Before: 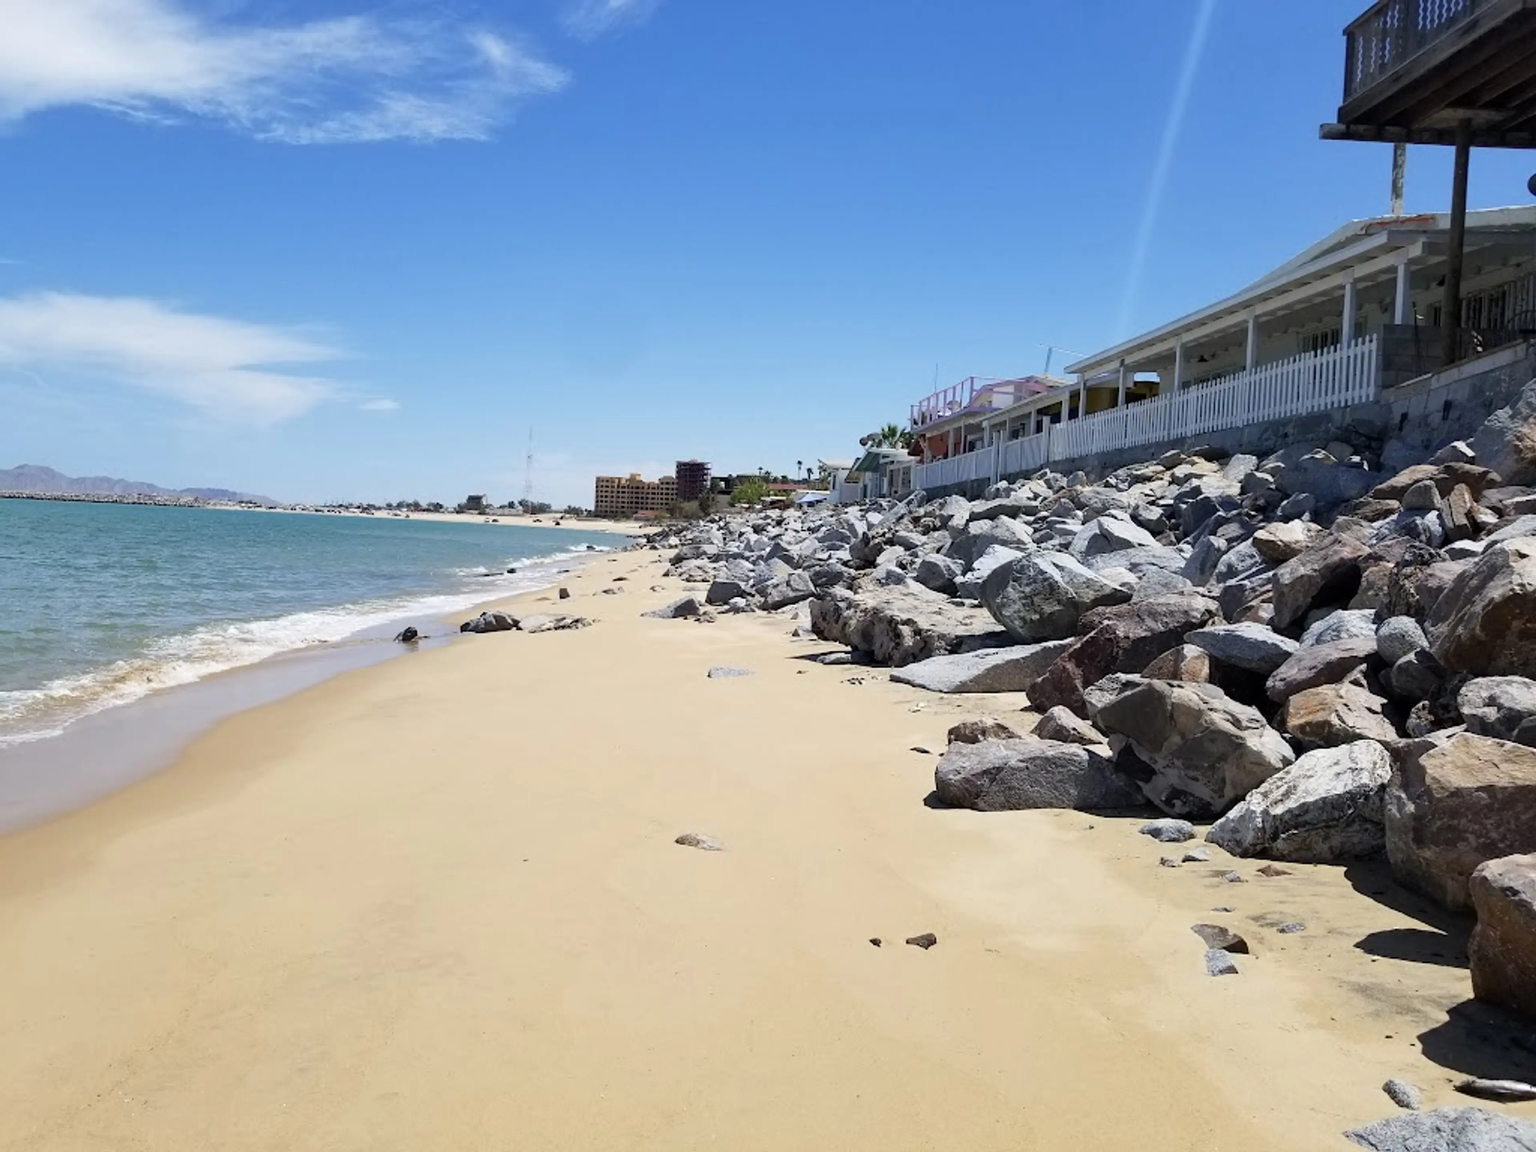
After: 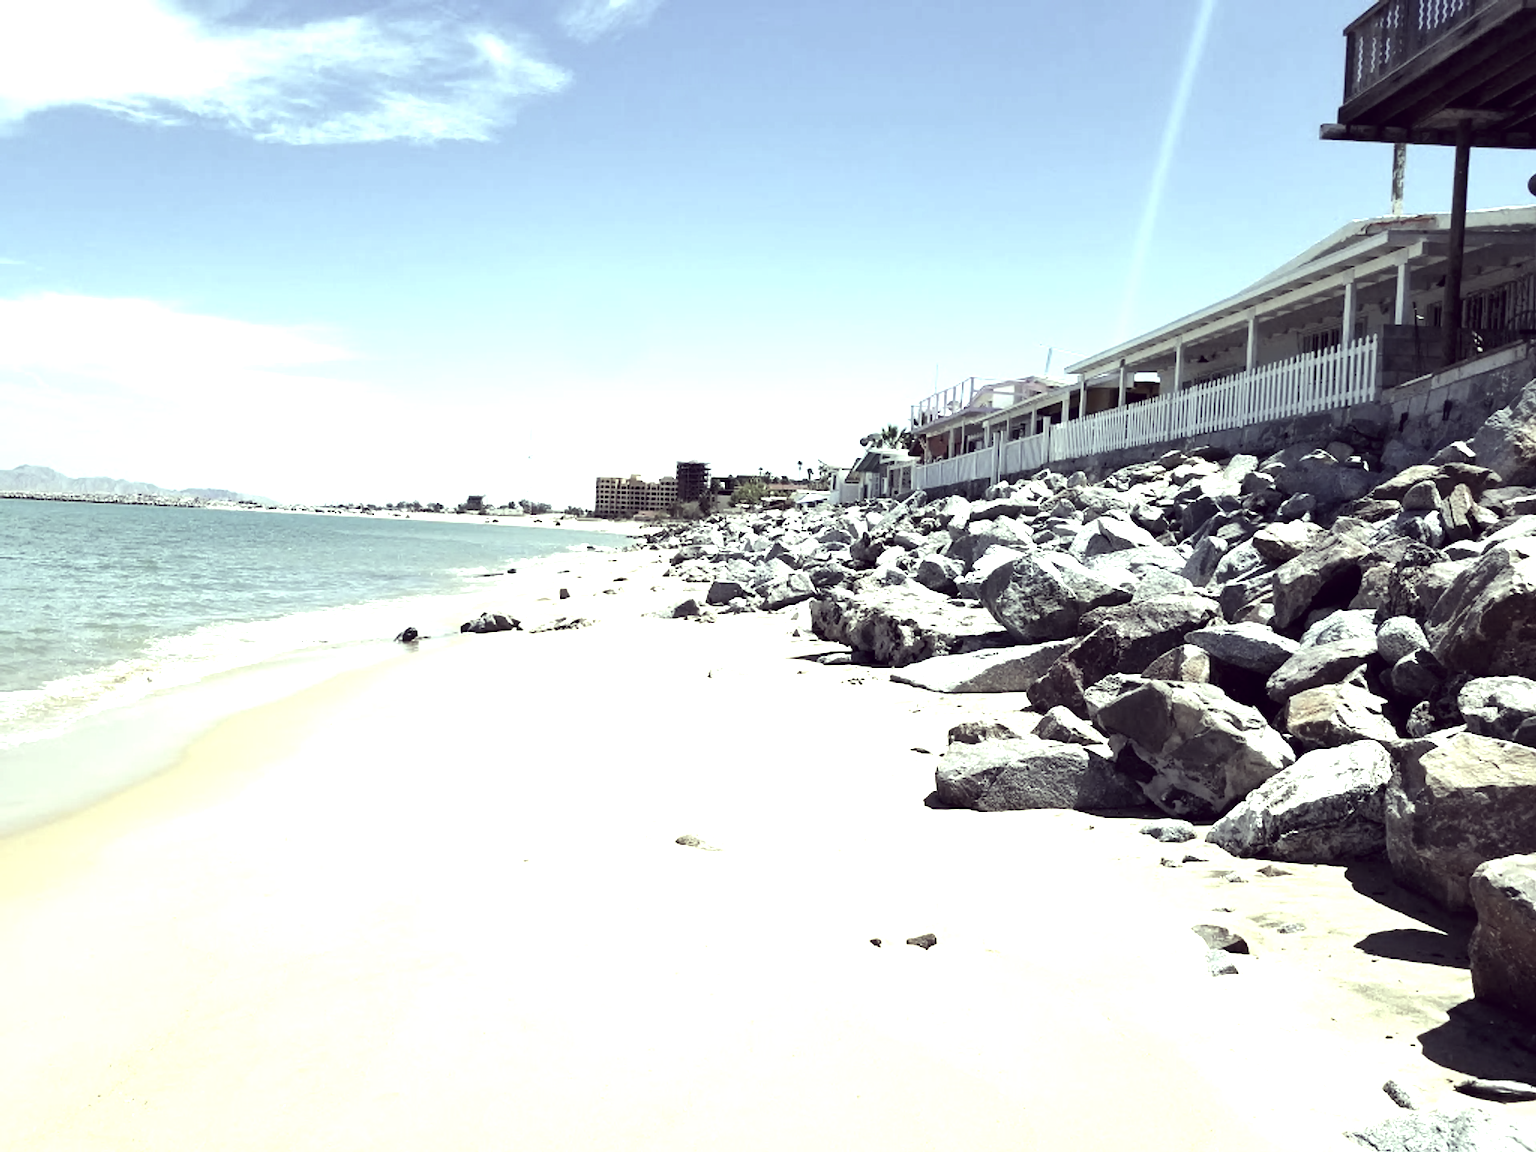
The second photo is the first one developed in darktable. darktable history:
exposure: exposure 0.64 EV, compensate highlight preservation false
color correction: highlights a* -20.17, highlights b* 20.27, shadows a* 20.03, shadows b* -20.46, saturation 0.43
tone equalizer: -8 EV -0.75 EV, -7 EV -0.7 EV, -6 EV -0.6 EV, -5 EV -0.4 EV, -3 EV 0.4 EV, -2 EV 0.6 EV, -1 EV 0.7 EV, +0 EV 0.75 EV, edges refinement/feathering 500, mask exposure compensation -1.57 EV, preserve details no
